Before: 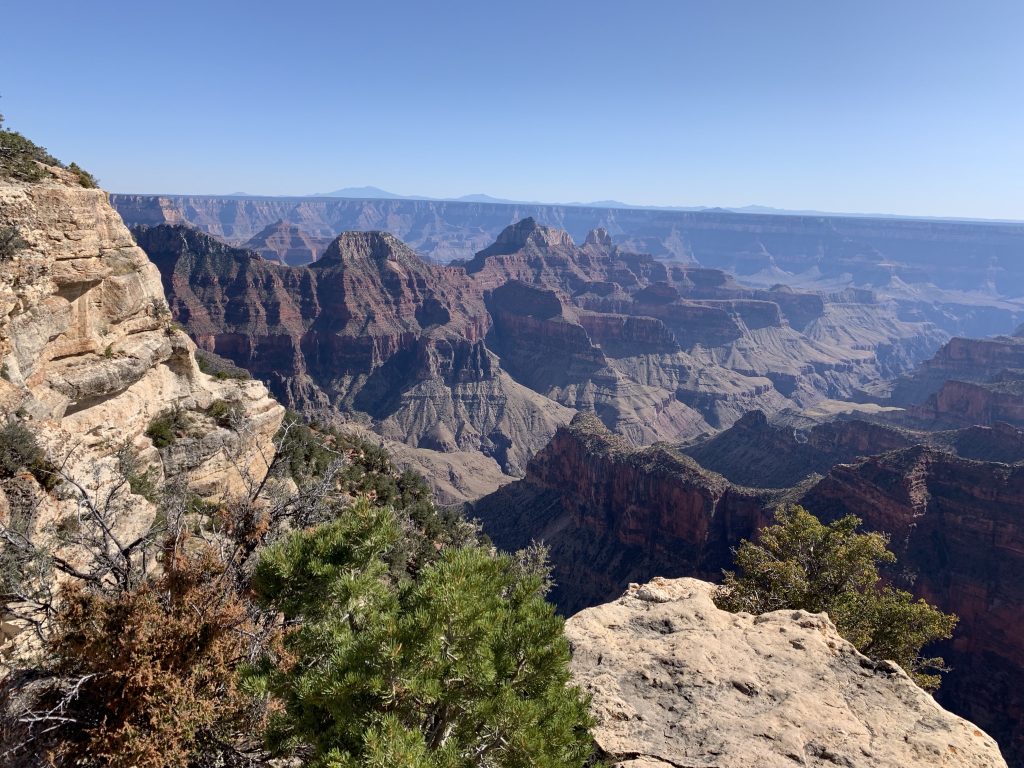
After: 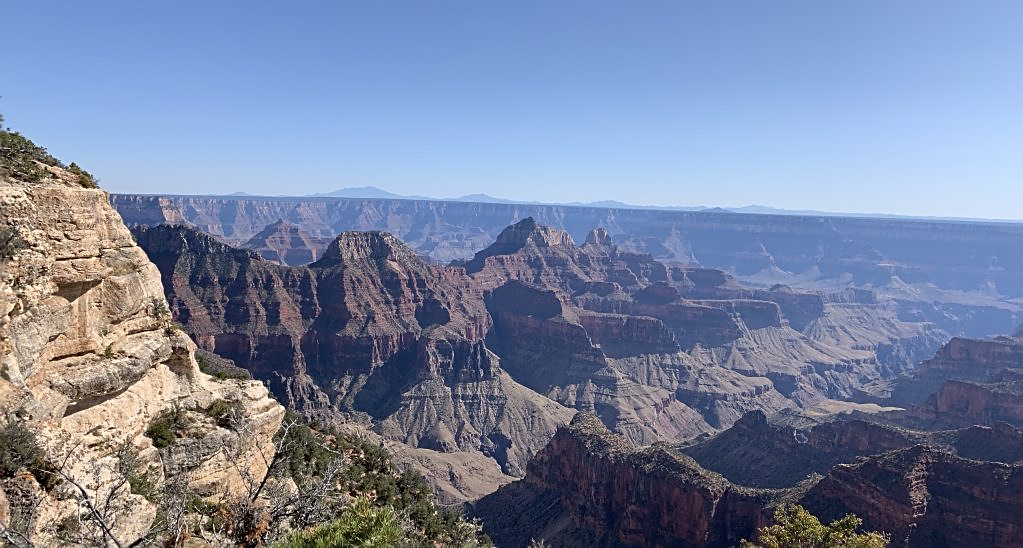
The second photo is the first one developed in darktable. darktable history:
sharpen: on, module defaults
crop: bottom 28.576%
